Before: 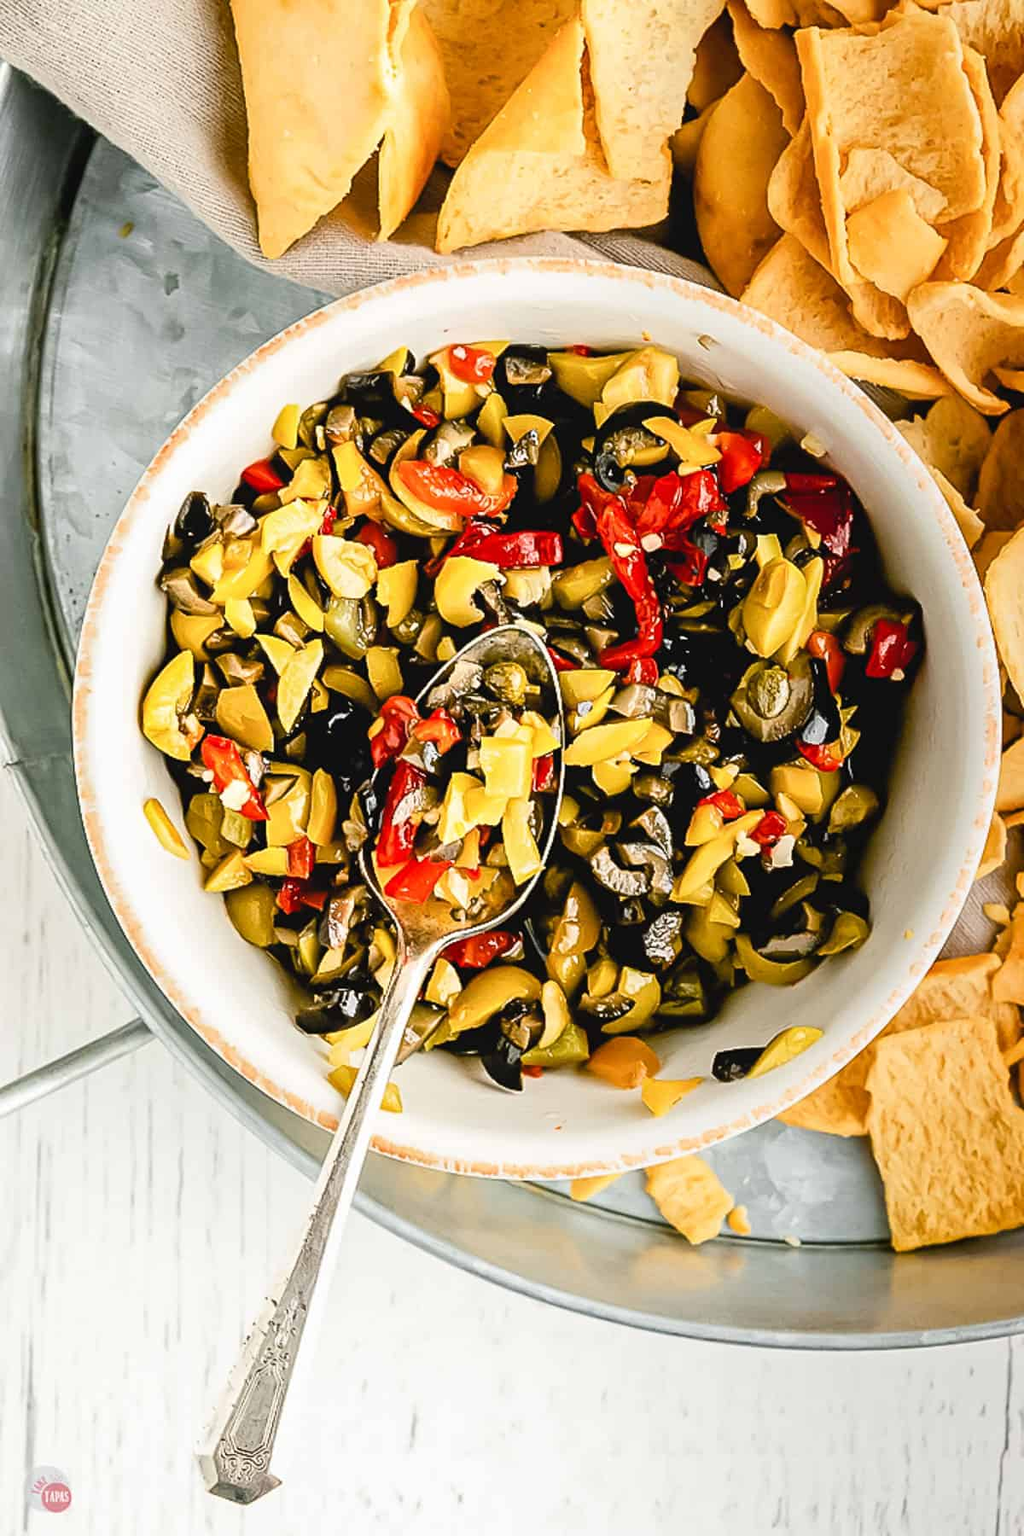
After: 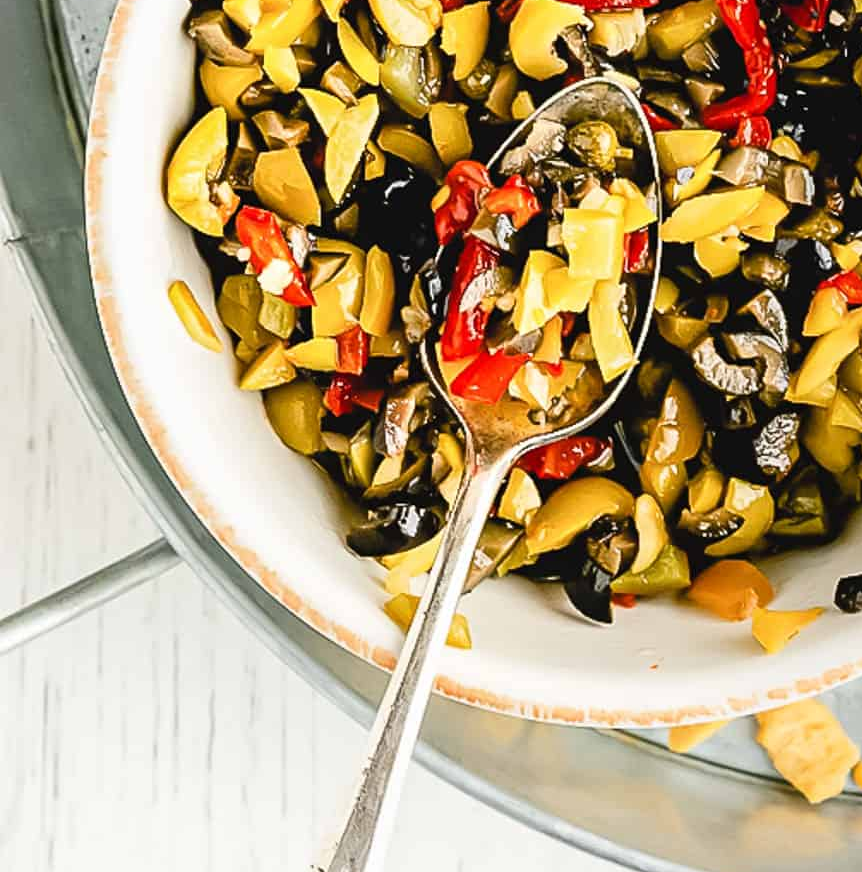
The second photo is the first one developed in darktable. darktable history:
crop: top 36.4%, right 28.119%, bottom 15.101%
